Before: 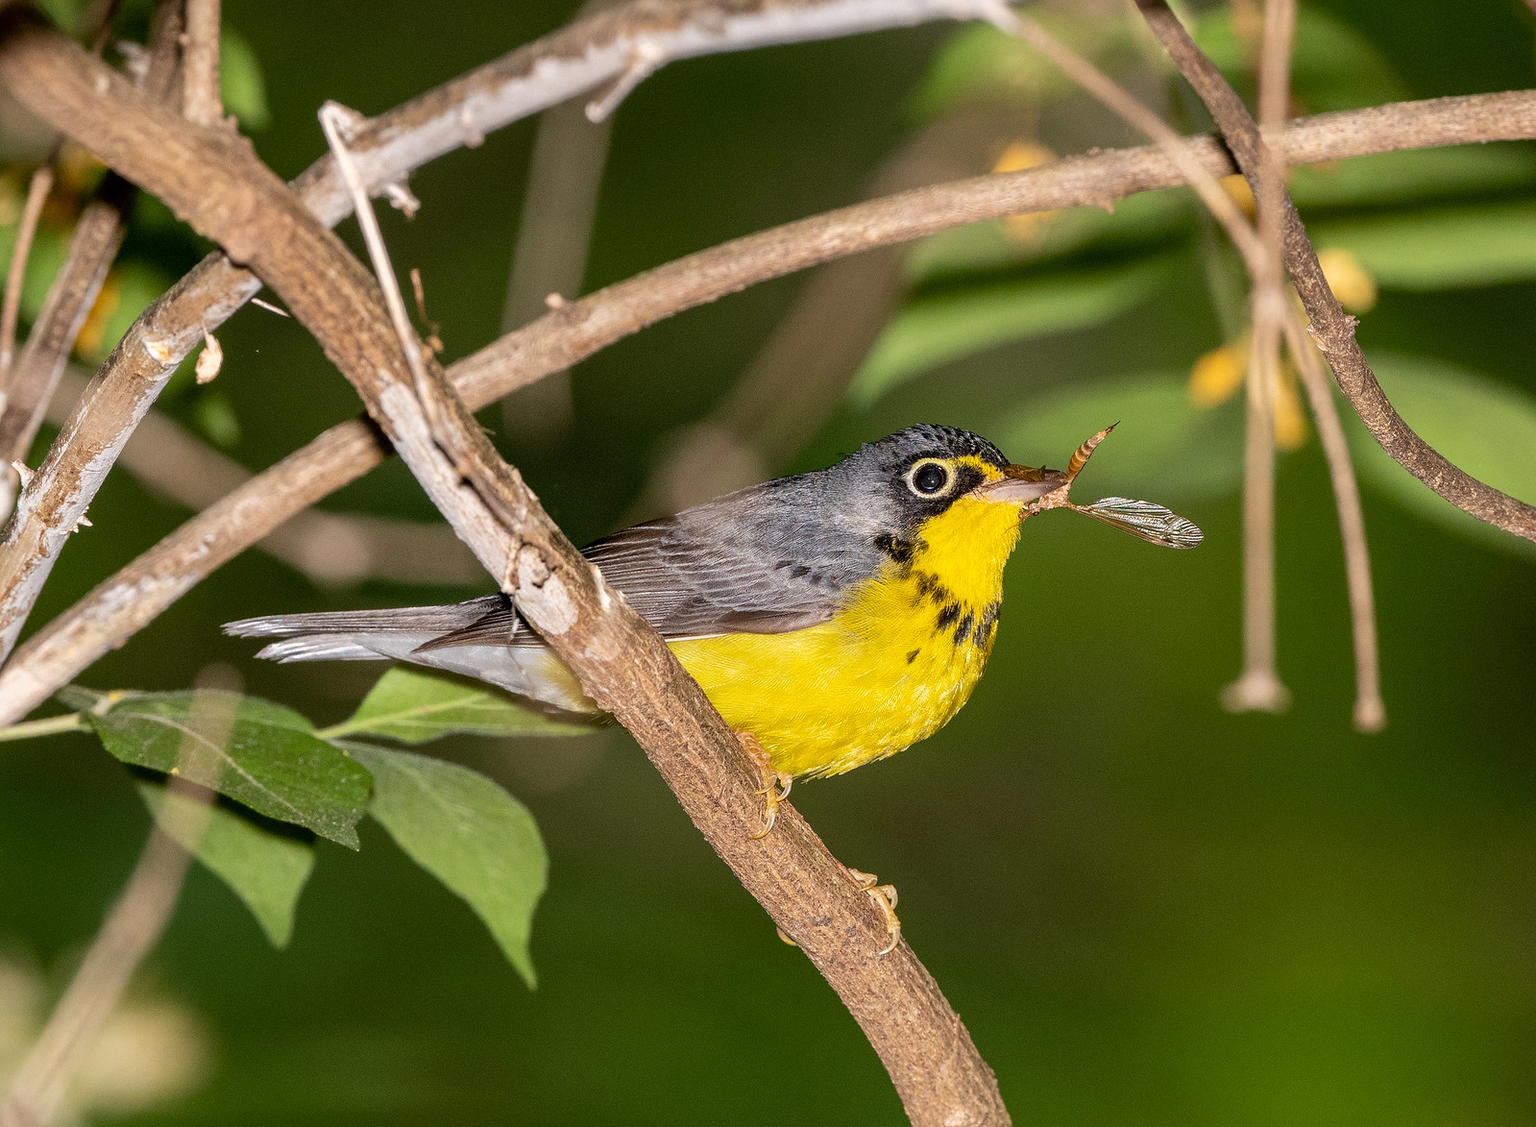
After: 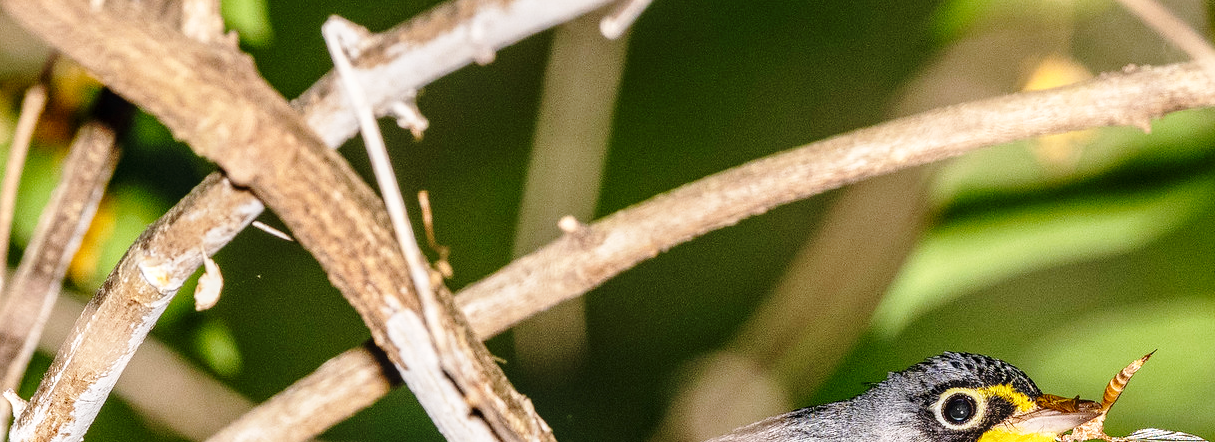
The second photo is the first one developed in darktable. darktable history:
local contrast: on, module defaults
base curve: curves: ch0 [(0, 0) (0.028, 0.03) (0.121, 0.232) (0.46, 0.748) (0.859, 0.968) (1, 1)], preserve colors none
crop: left 0.564%, top 7.627%, right 23.392%, bottom 54.611%
